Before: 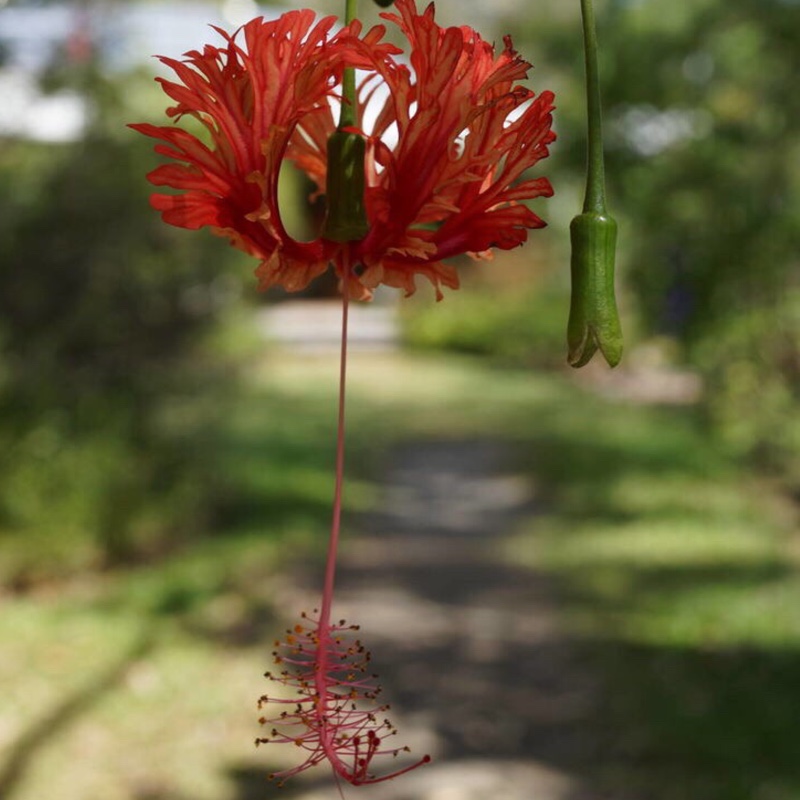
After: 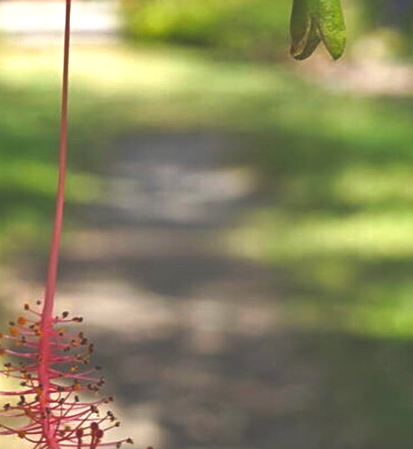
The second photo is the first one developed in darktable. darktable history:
tone equalizer: edges refinement/feathering 500, mask exposure compensation -1.57 EV, preserve details no
shadows and highlights: soften with gaussian
crop: left 34.635%, top 38.579%, right 13.699%, bottom 5.28%
sharpen: on, module defaults
color balance rgb: shadows lift › hue 87.46°, global offset › luminance 1.982%, linear chroma grading › global chroma 8.931%, perceptual saturation grading › global saturation -3.44%, perceptual brilliance grading › global brilliance 29.18%, contrast -9.48%
